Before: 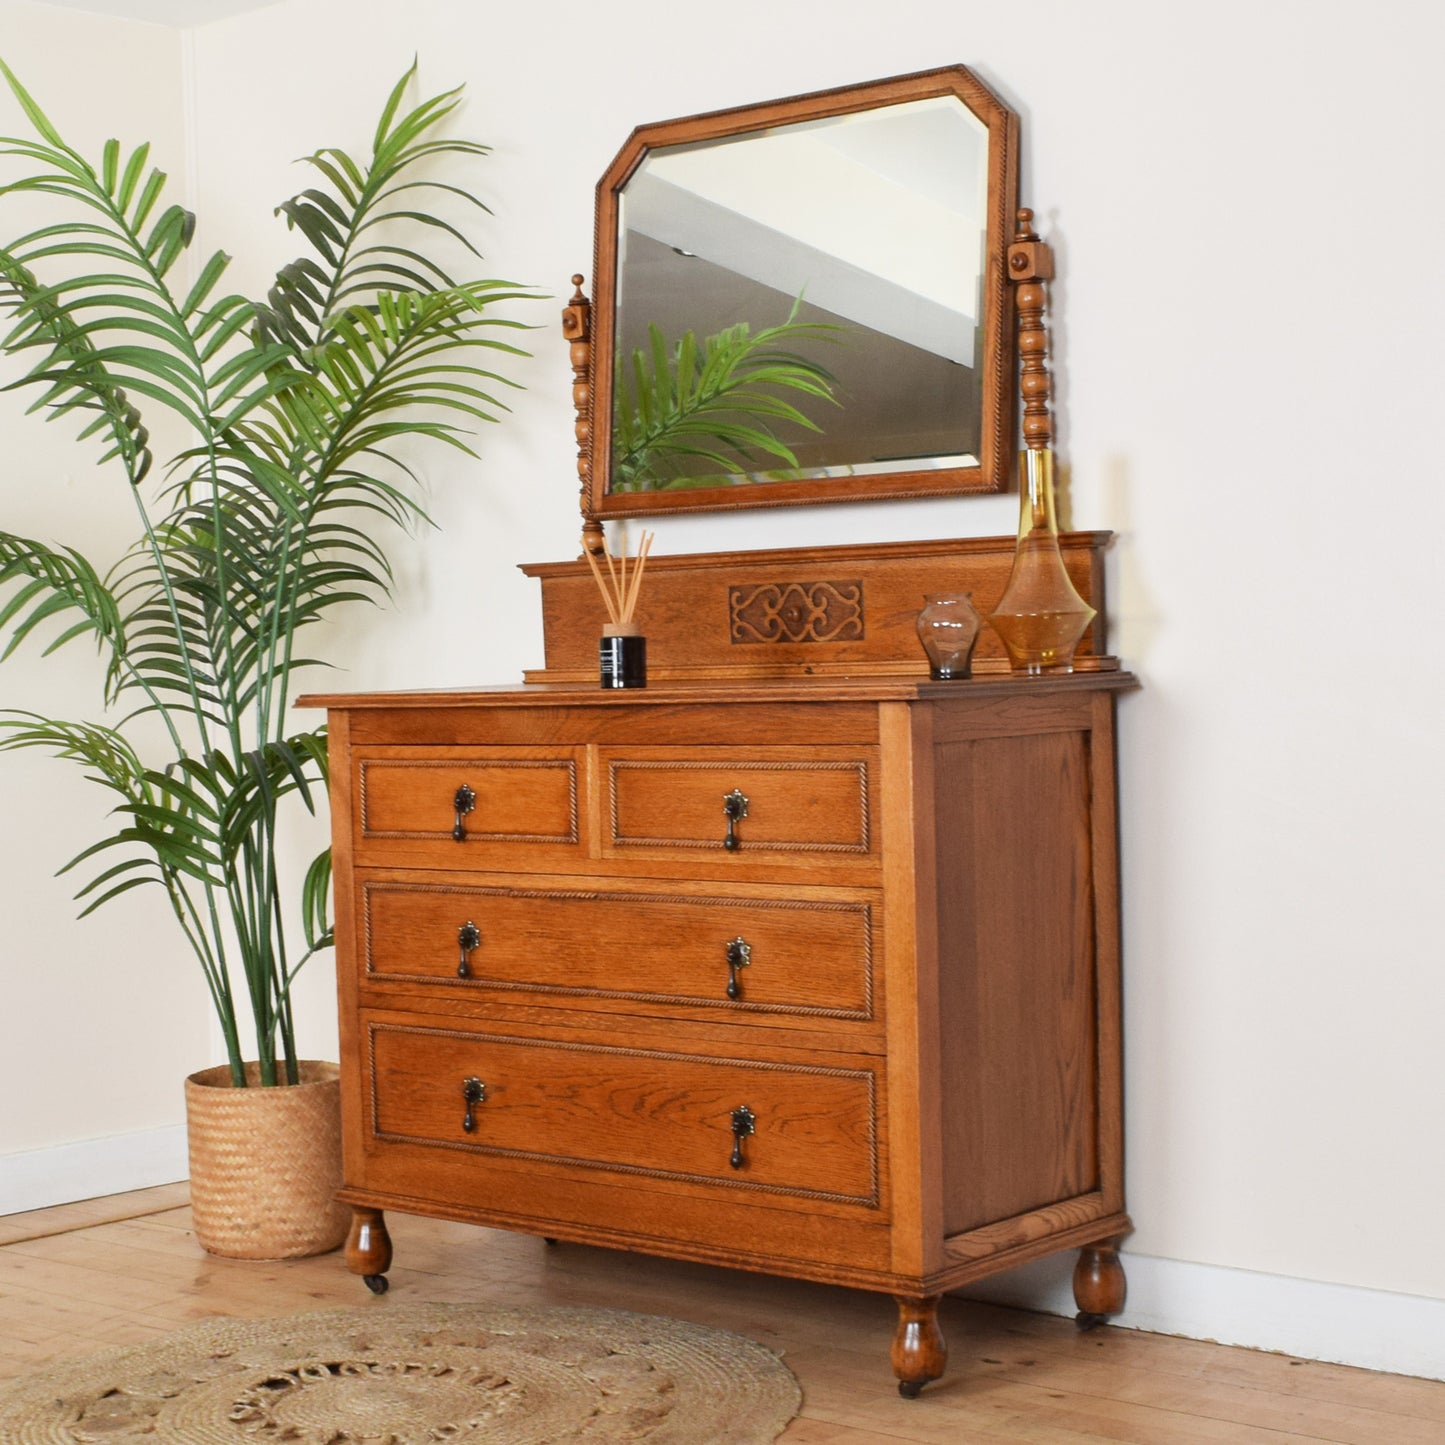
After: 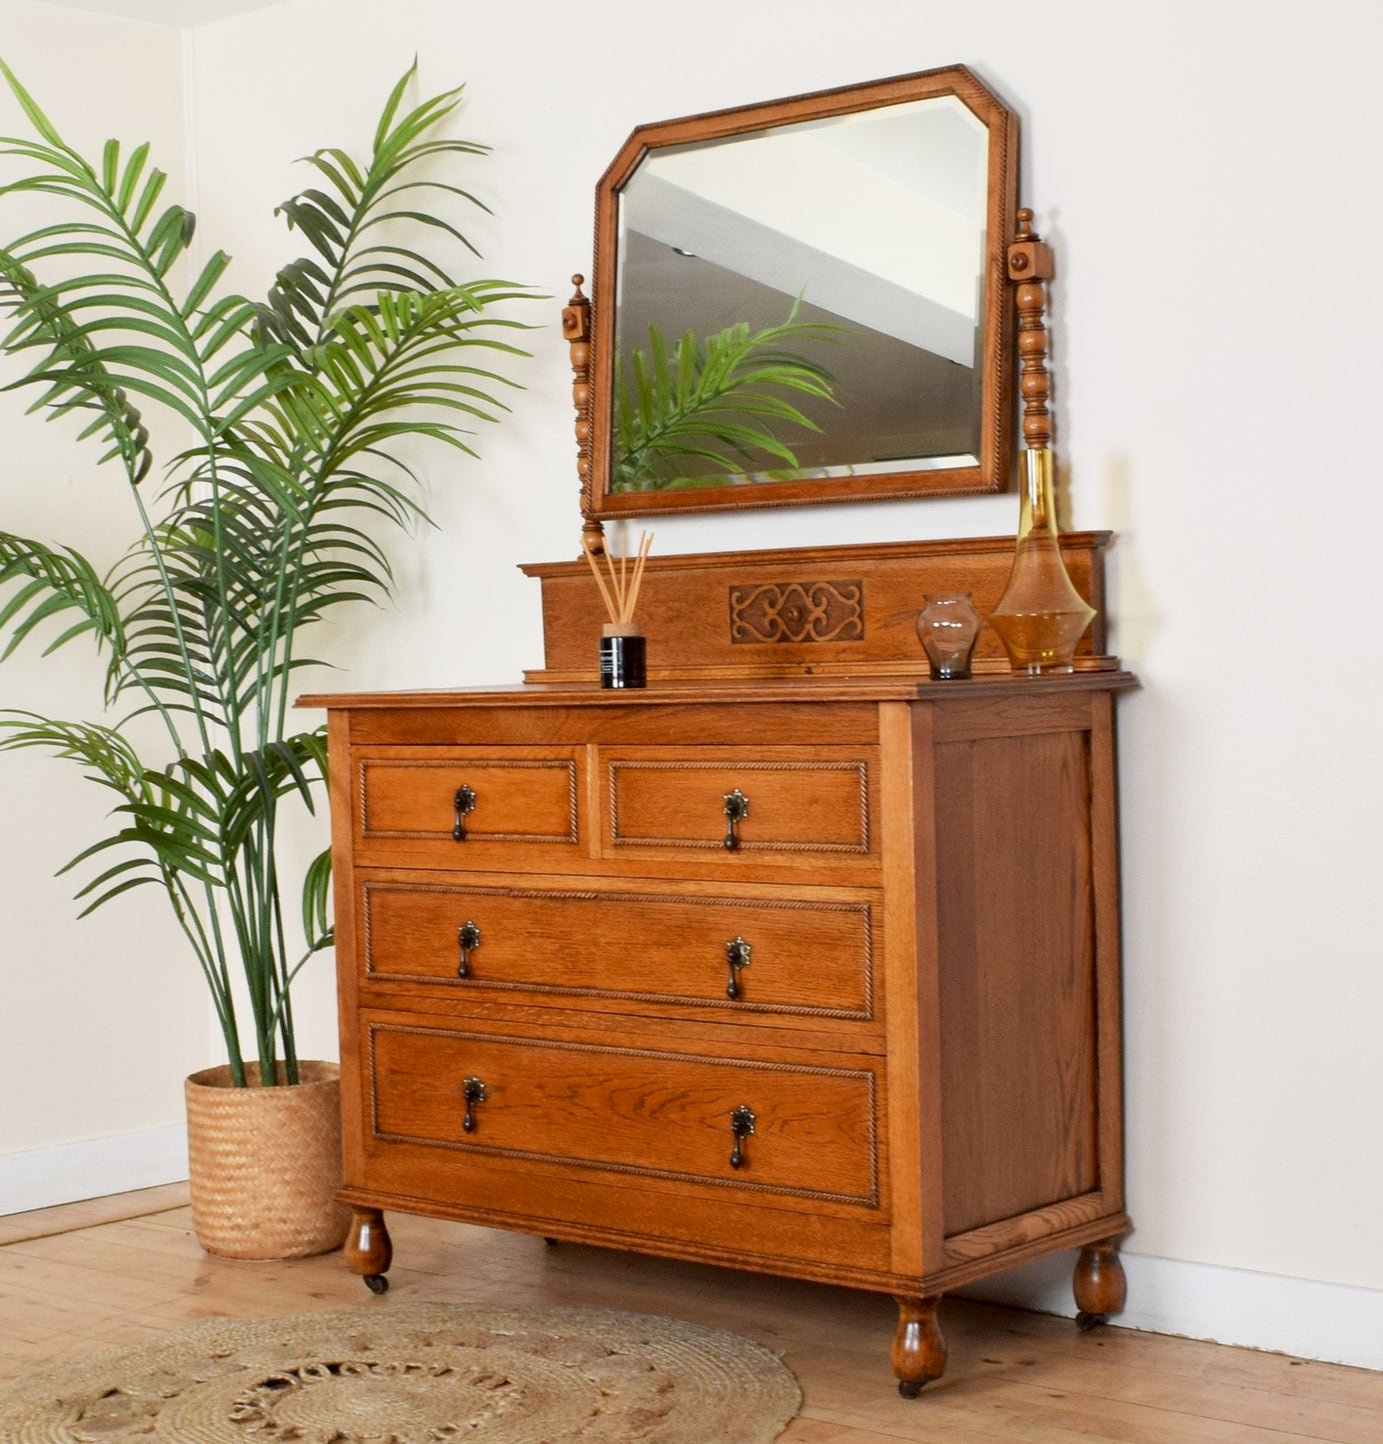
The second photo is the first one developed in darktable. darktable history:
crop: right 4.261%, bottom 0.046%
exposure: black level correction 0.005, exposure 0.015 EV
